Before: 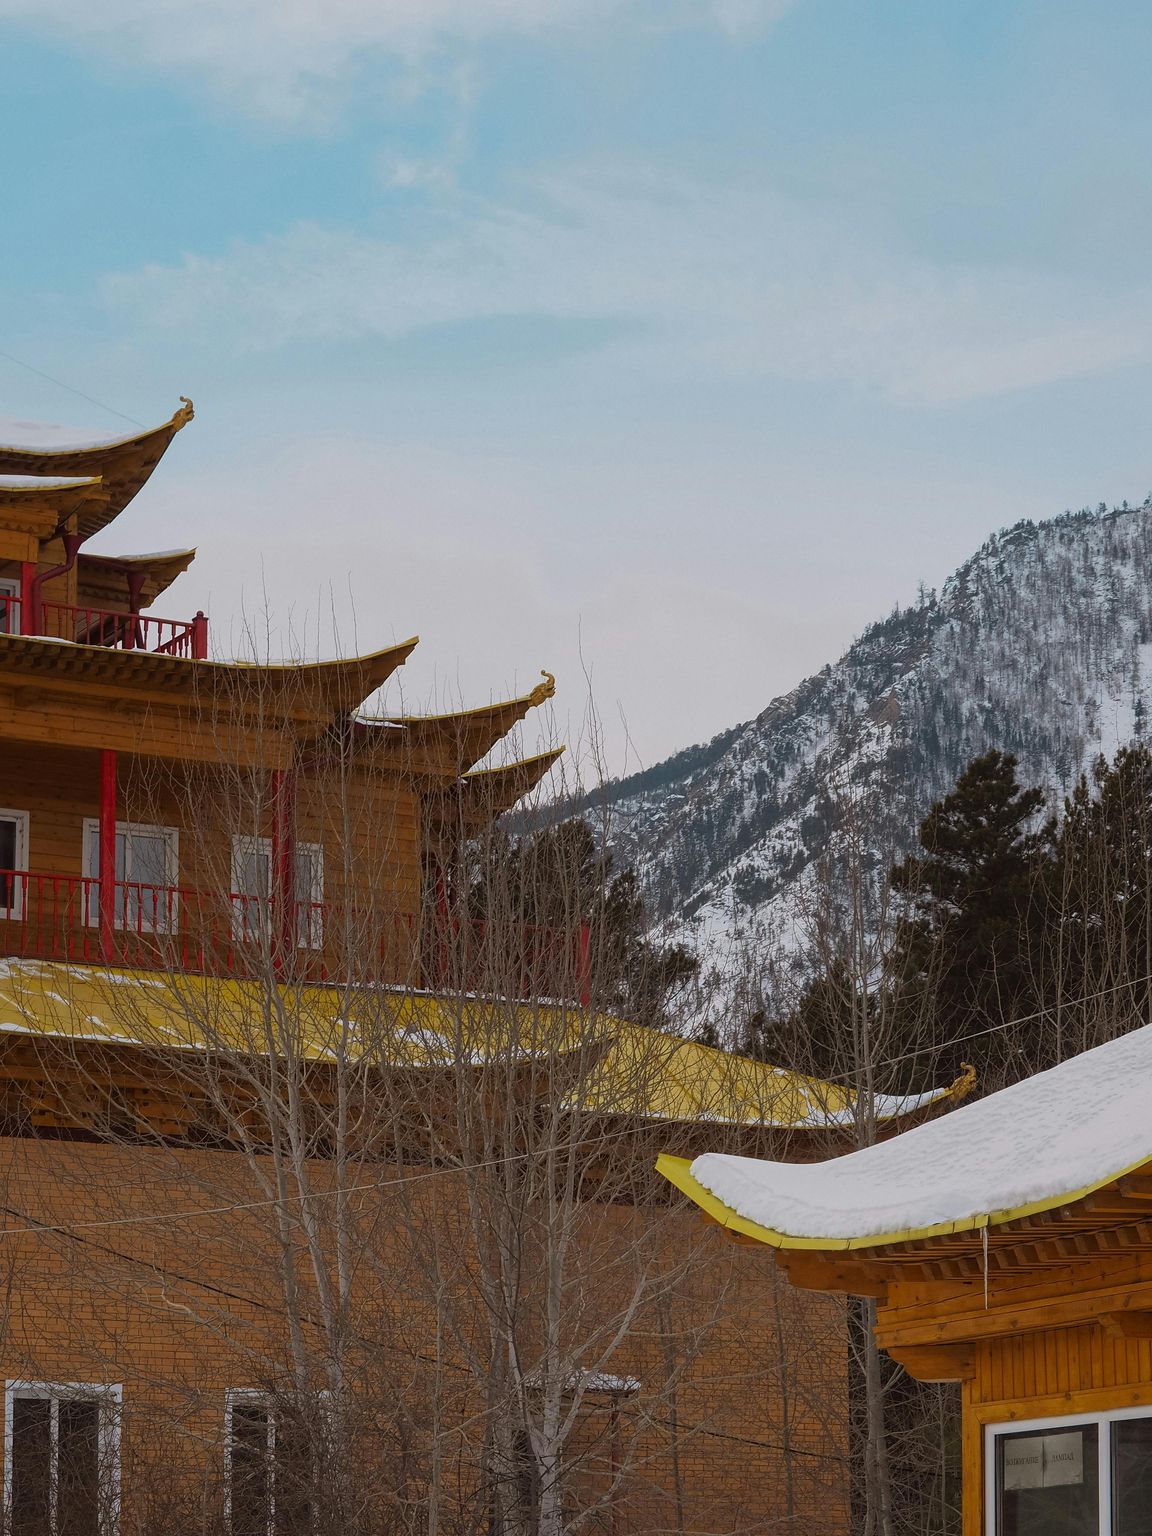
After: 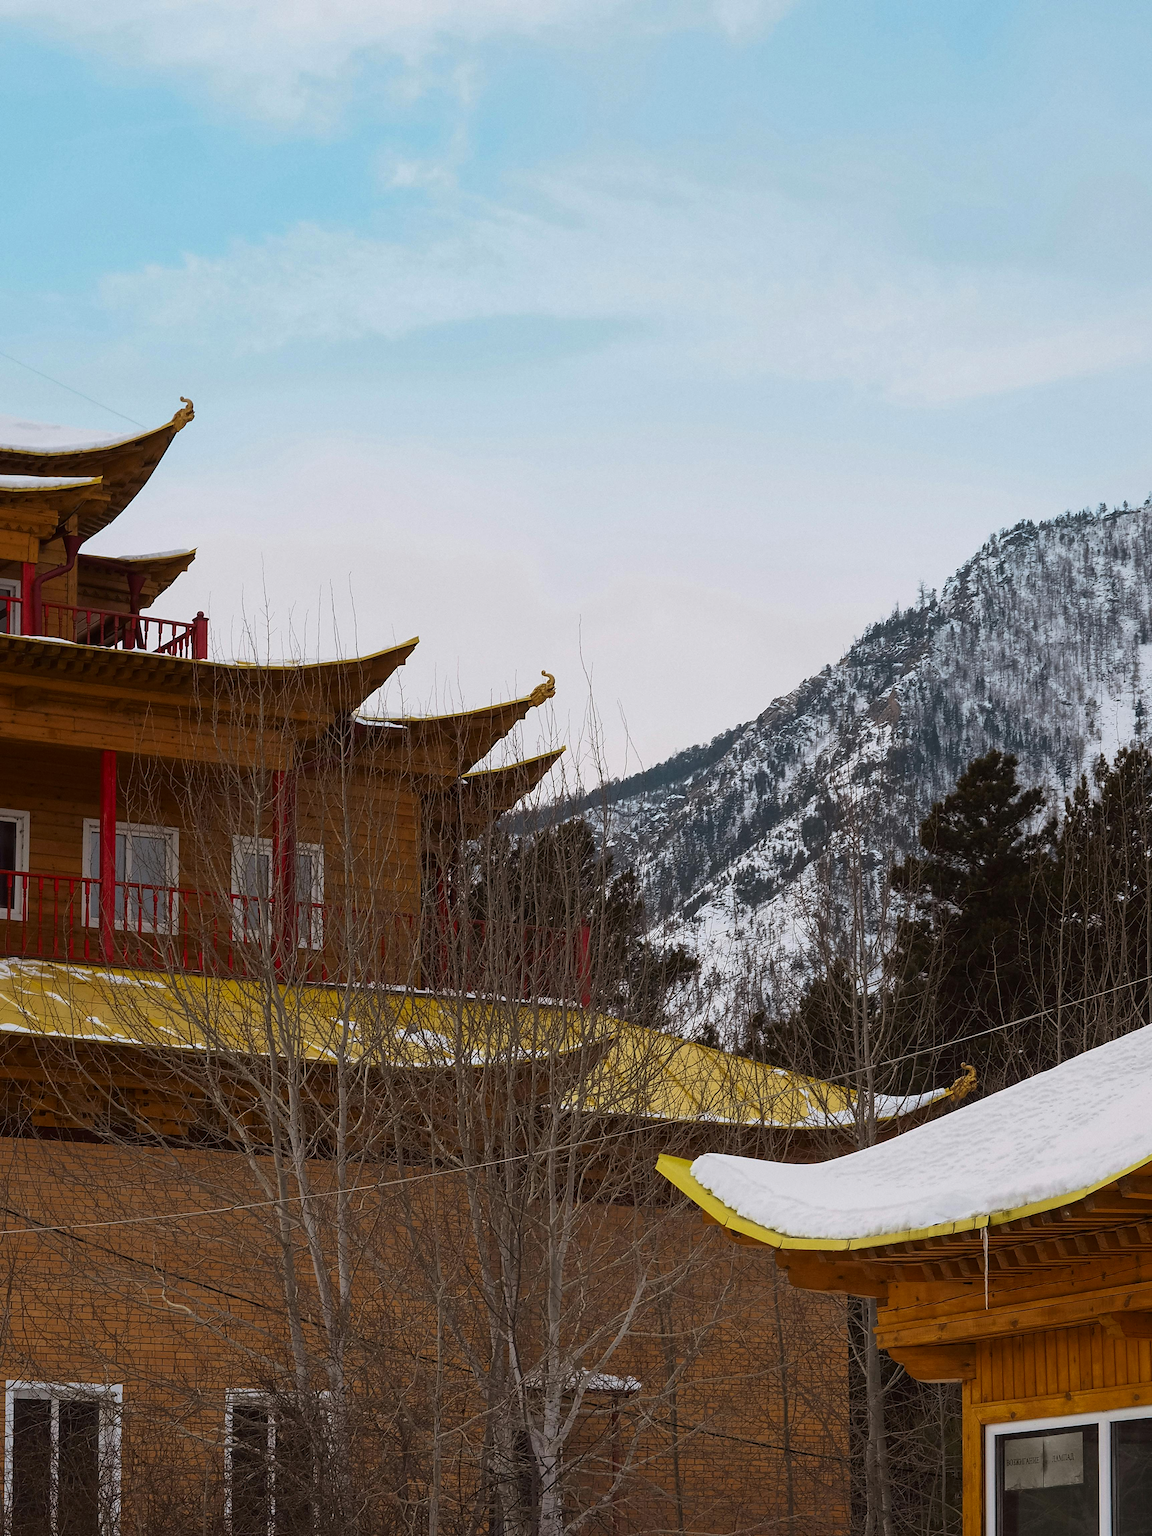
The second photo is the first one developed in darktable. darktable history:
base curve: curves: ch0 [(0, 0) (0.472, 0.508) (1, 1)]
tone equalizer: -8 EV -0.417 EV, -7 EV -0.389 EV, -6 EV -0.333 EV, -5 EV -0.222 EV, -3 EV 0.222 EV, -2 EV 0.333 EV, -1 EV 0.389 EV, +0 EV 0.417 EV, edges refinement/feathering 500, mask exposure compensation -1.57 EV, preserve details no
contrast brightness saturation: contrast 0.03, brightness -0.04
